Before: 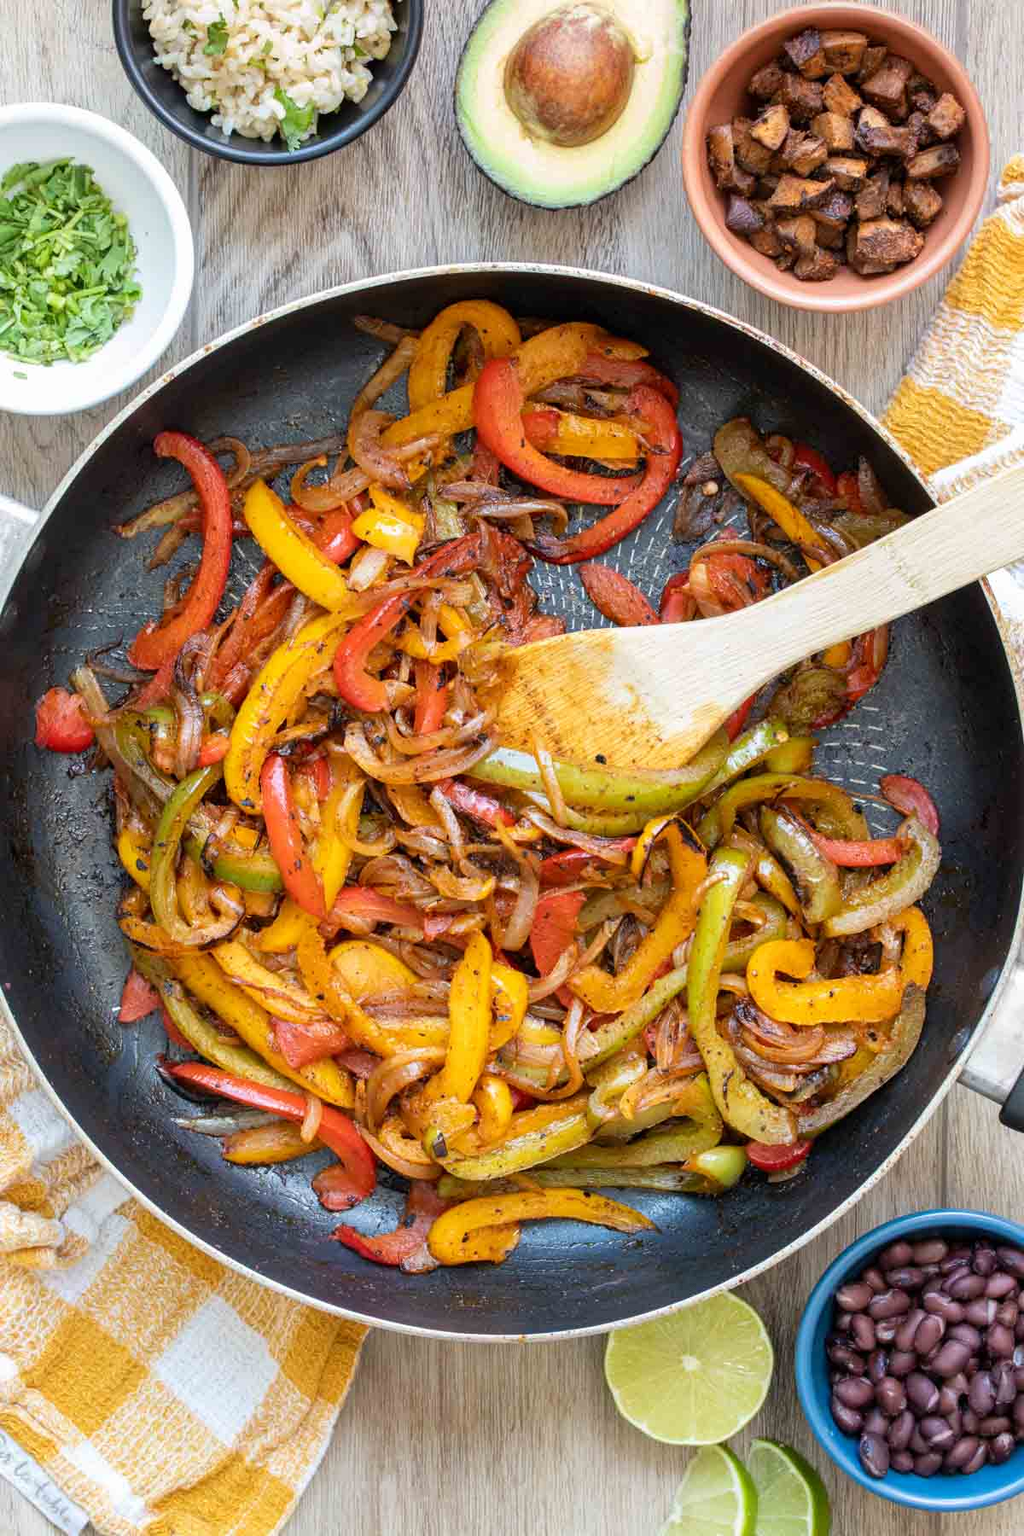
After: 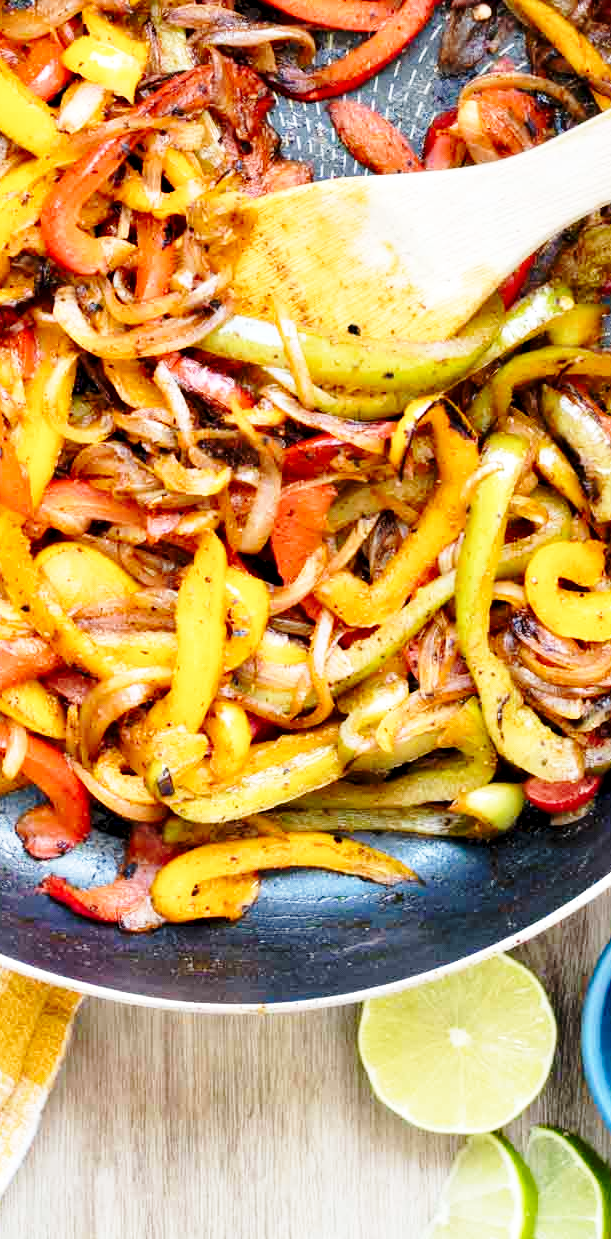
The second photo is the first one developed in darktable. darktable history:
contrast equalizer: y [[0.514, 0.573, 0.581, 0.508, 0.5, 0.5], [0.5 ×6], [0.5 ×6], [0 ×6], [0 ×6]]
crop and rotate: left 29.237%, top 31.152%, right 19.807%
base curve: curves: ch0 [(0, 0) (0.028, 0.03) (0.121, 0.232) (0.46, 0.748) (0.859, 0.968) (1, 1)], preserve colors none
